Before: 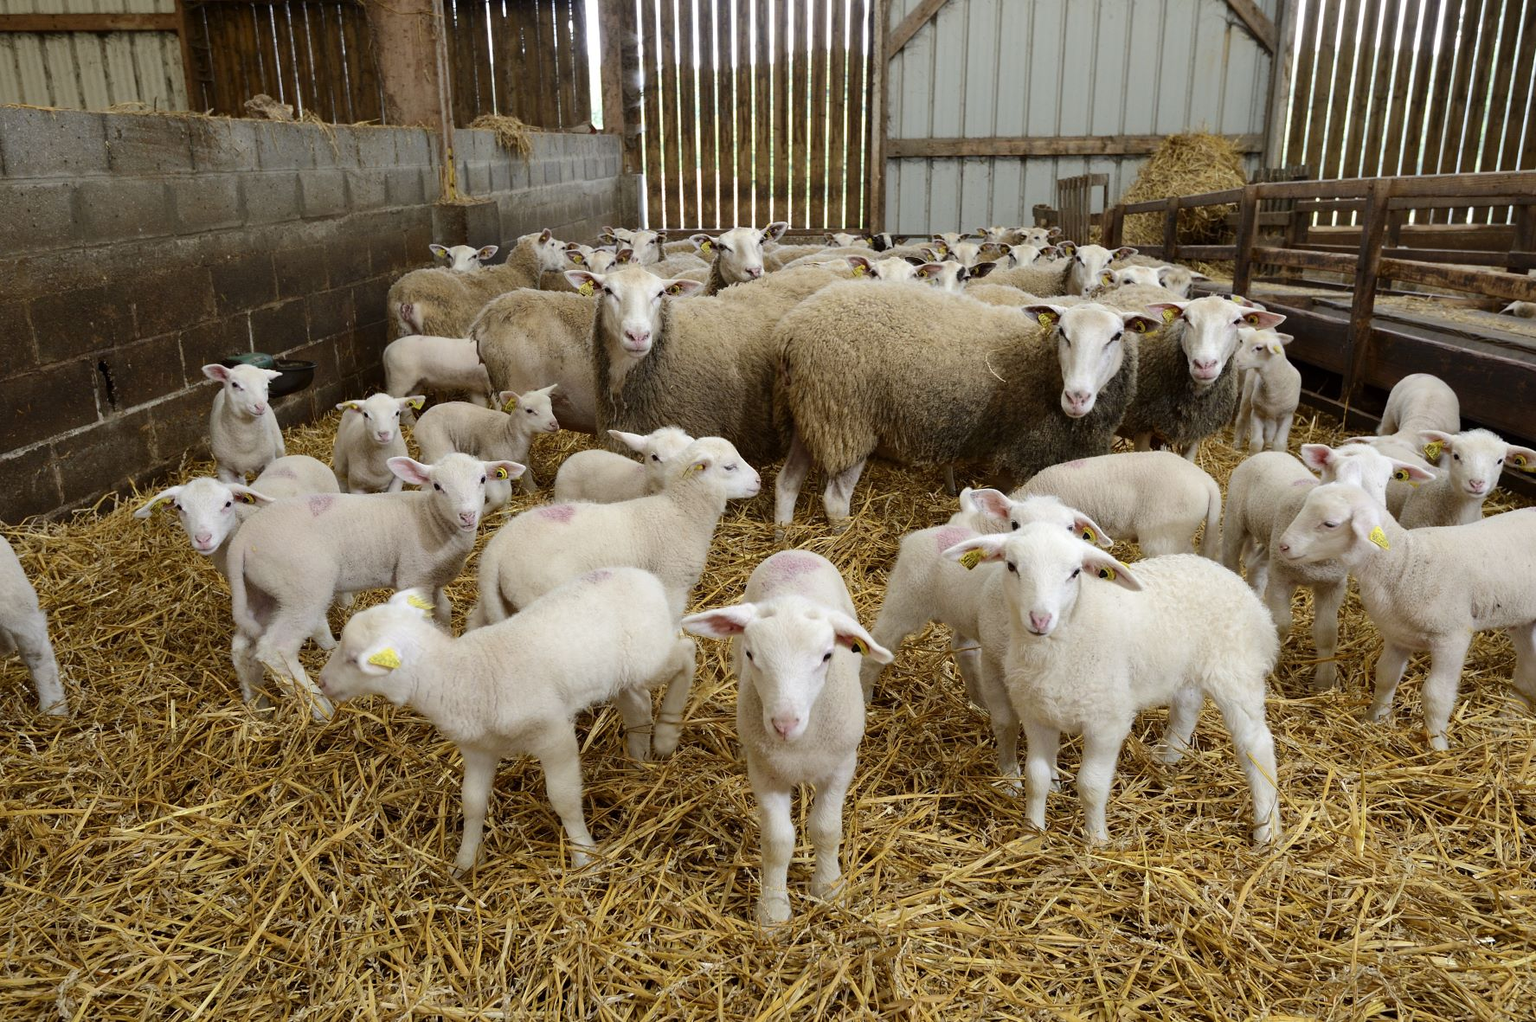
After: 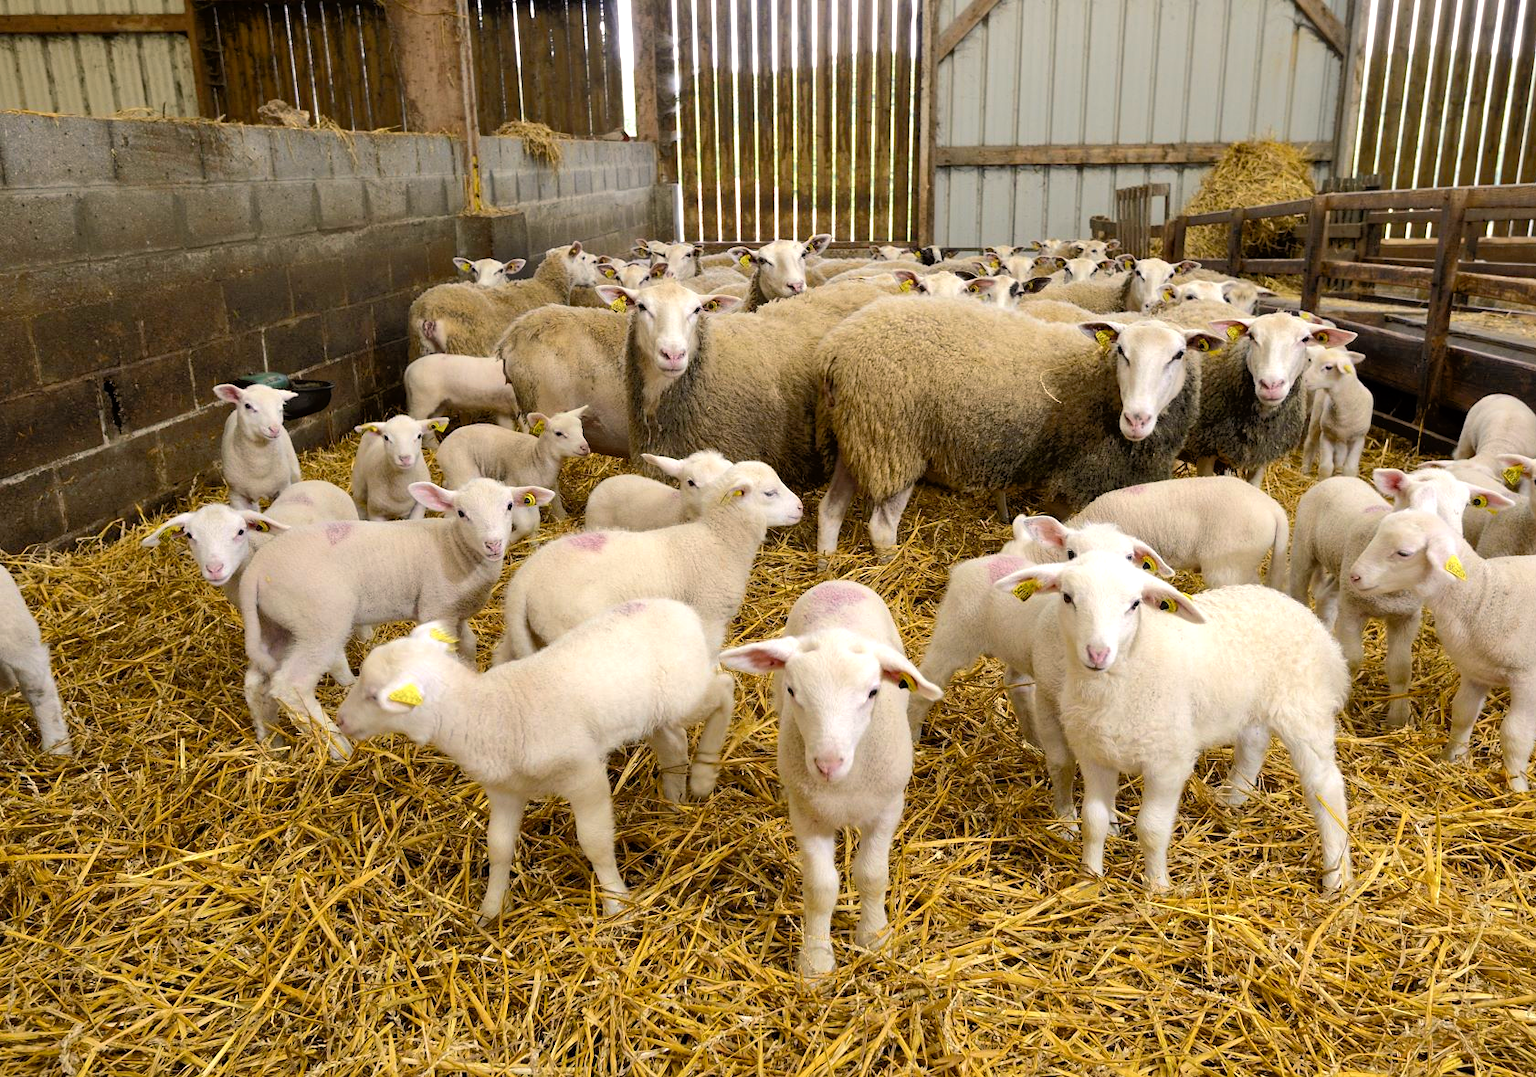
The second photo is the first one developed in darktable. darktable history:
crop and rotate: left 0%, right 5.232%
color balance rgb: highlights gain › chroma 3.038%, highlights gain › hue 60.05°, linear chroma grading › shadows -39.693%, linear chroma grading › highlights 41.022%, linear chroma grading › global chroma 45.046%, linear chroma grading › mid-tones -29.794%, perceptual saturation grading › global saturation -9.878%, perceptual saturation grading › highlights -26.728%, perceptual saturation grading › shadows 21.527%, perceptual brilliance grading › global brilliance 9.736%, perceptual brilliance grading › shadows 14.379%
tone equalizer: -8 EV -1.88 EV, -7 EV -1.12 EV, -6 EV -1.61 EV
